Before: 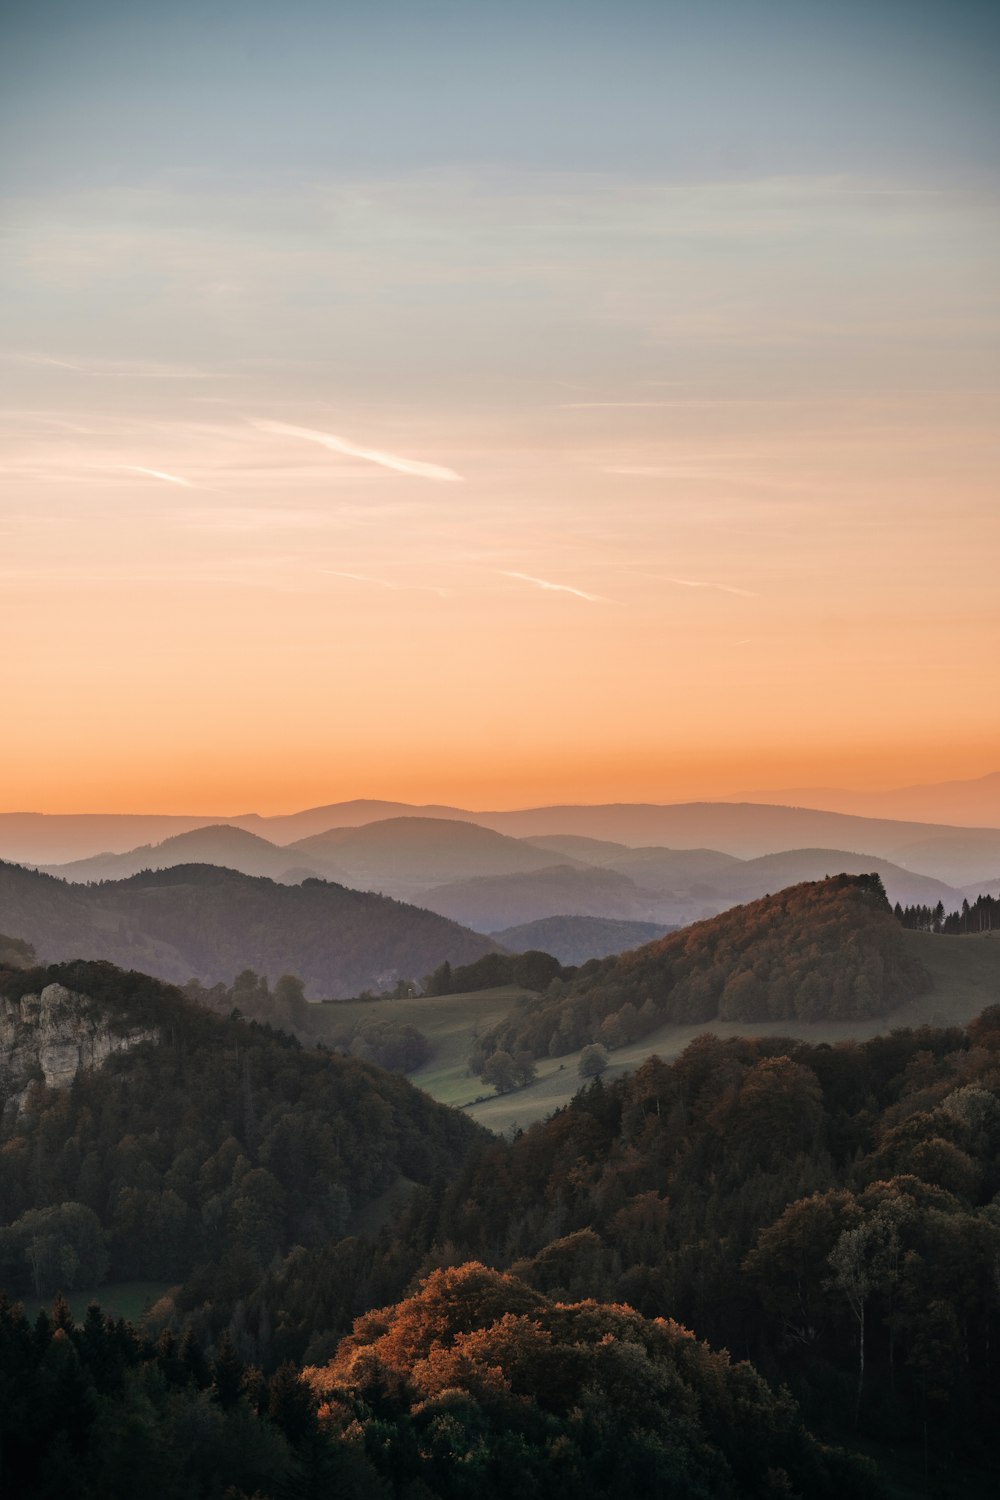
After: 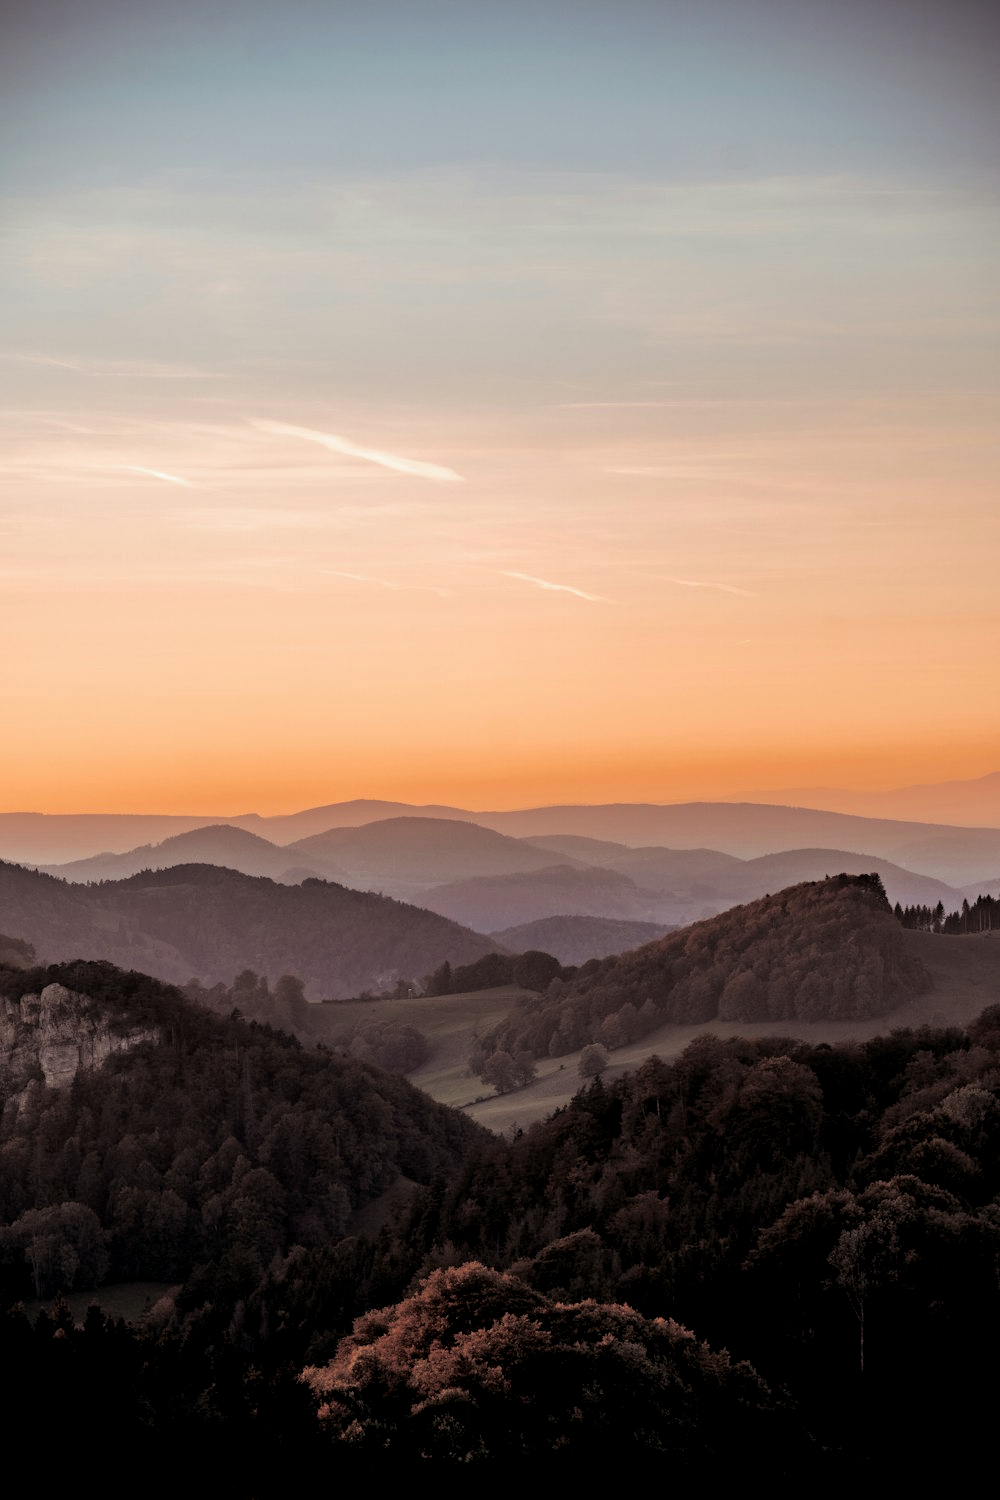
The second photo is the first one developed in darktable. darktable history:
split-toning: shadows › saturation 0.24, highlights › hue 54°, highlights › saturation 0.24
exposure: black level correction 0.011, compensate highlight preservation false
white balance: emerald 1
